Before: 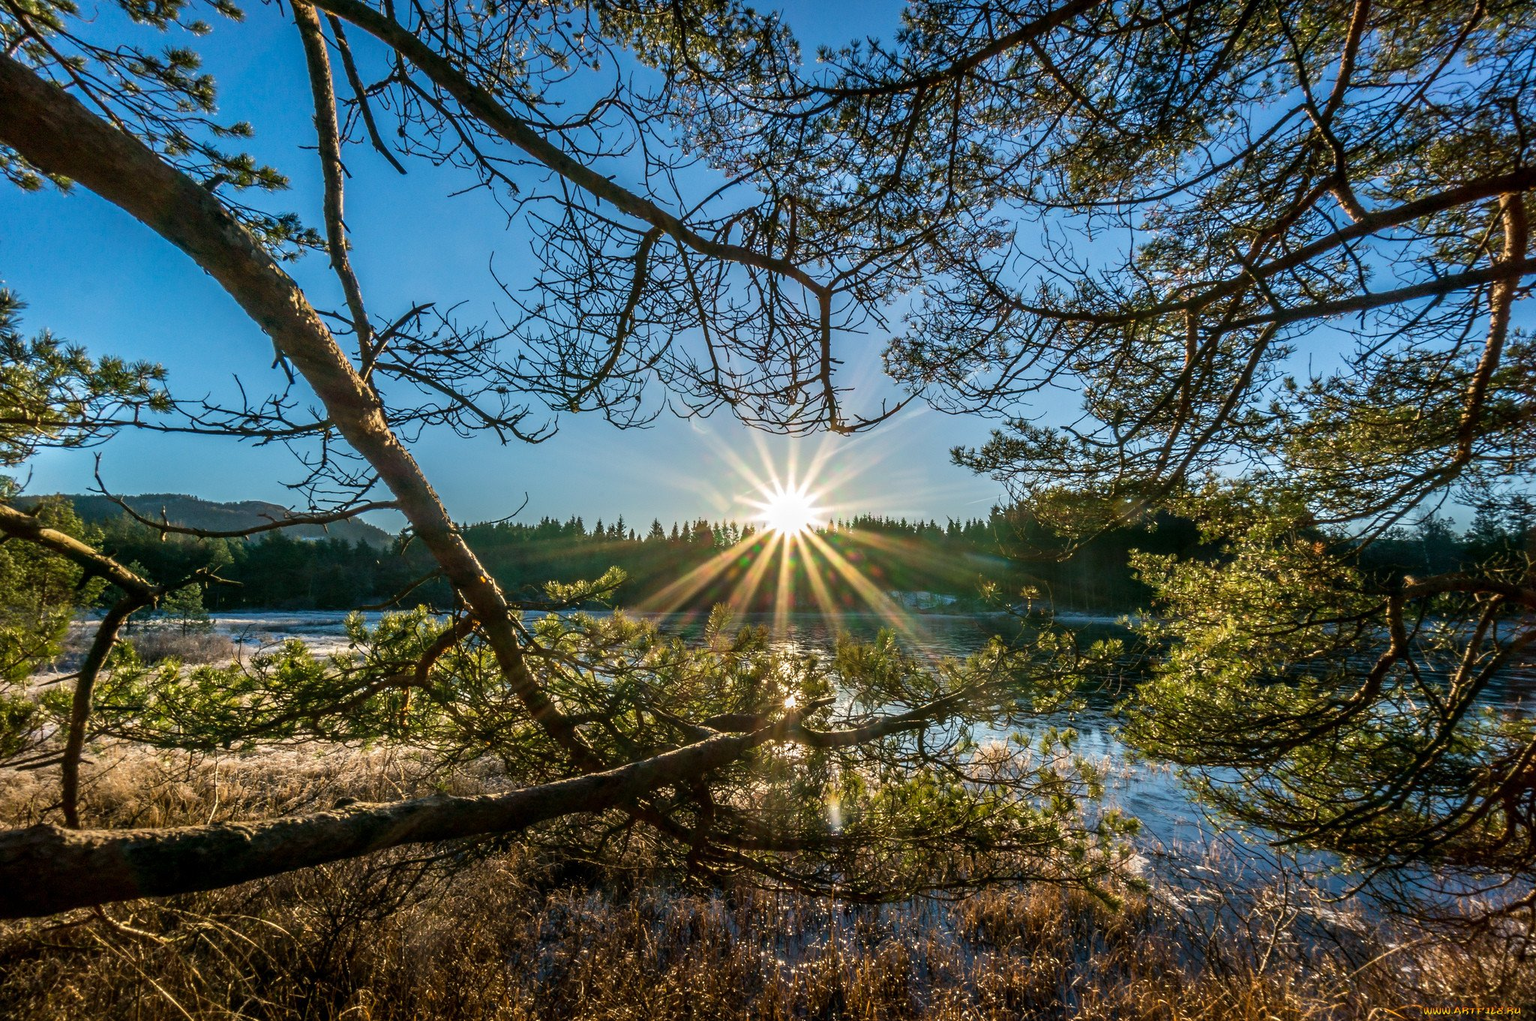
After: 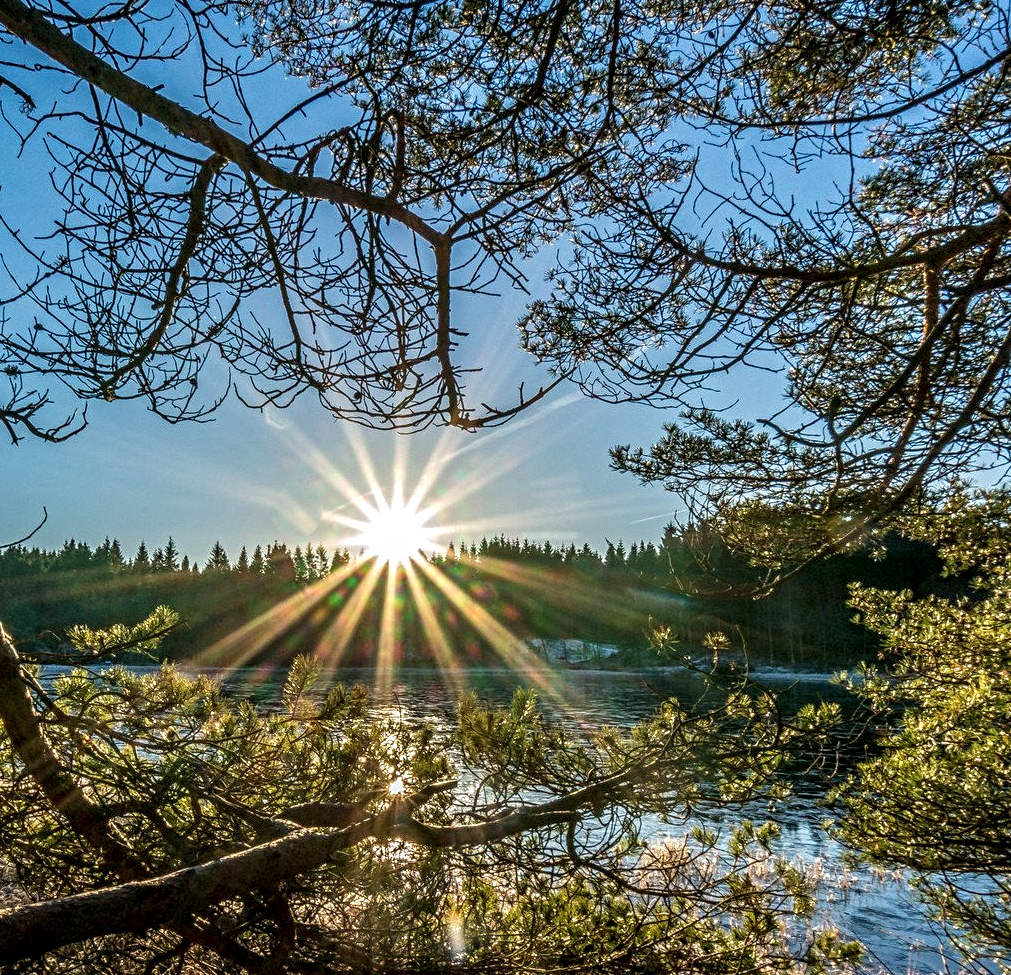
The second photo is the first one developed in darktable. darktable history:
contrast equalizer: octaves 7, y [[0.5, 0.5, 0.5, 0.539, 0.64, 0.611], [0.5 ×6], [0.5 ×6], [0 ×6], [0 ×6]]
crop: left 32.092%, top 10.985%, right 18.499%, bottom 17.327%
local contrast: detail 130%
